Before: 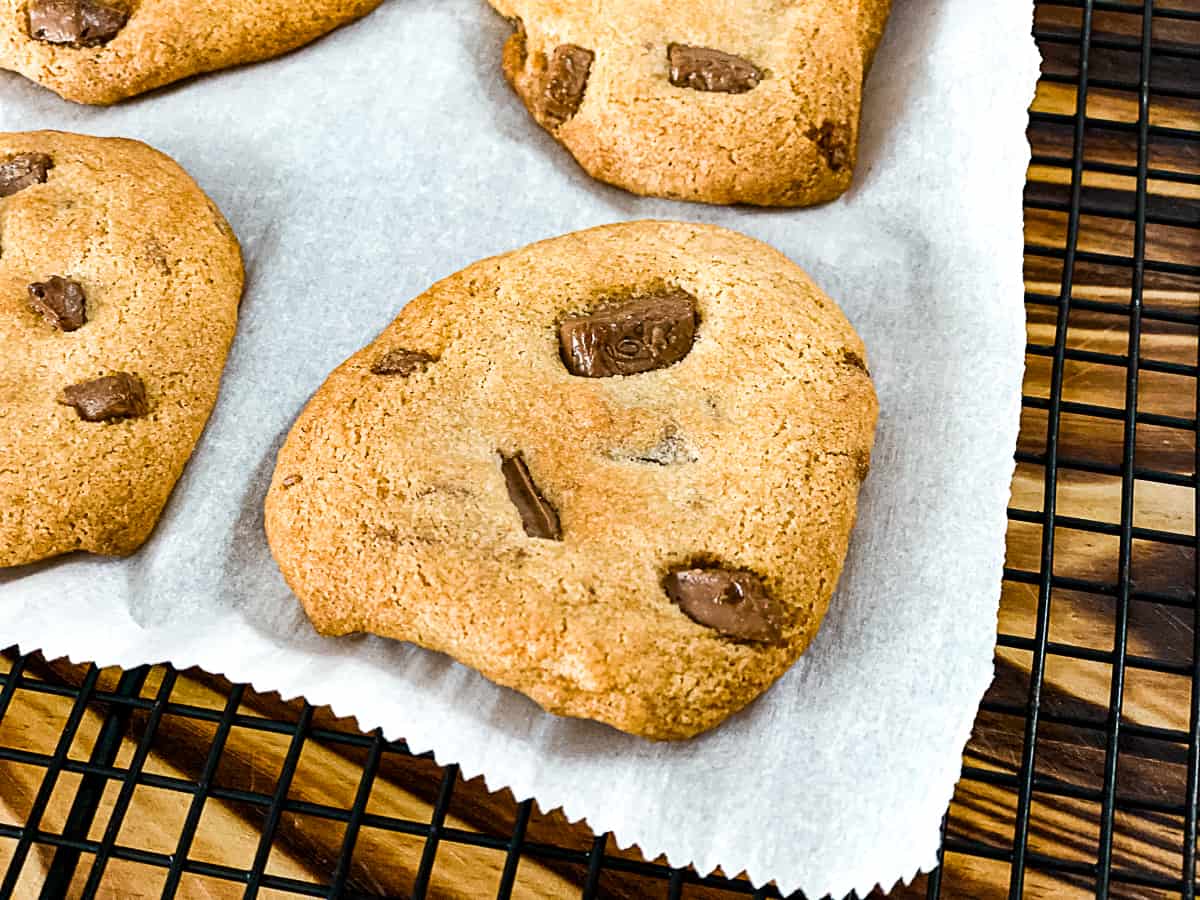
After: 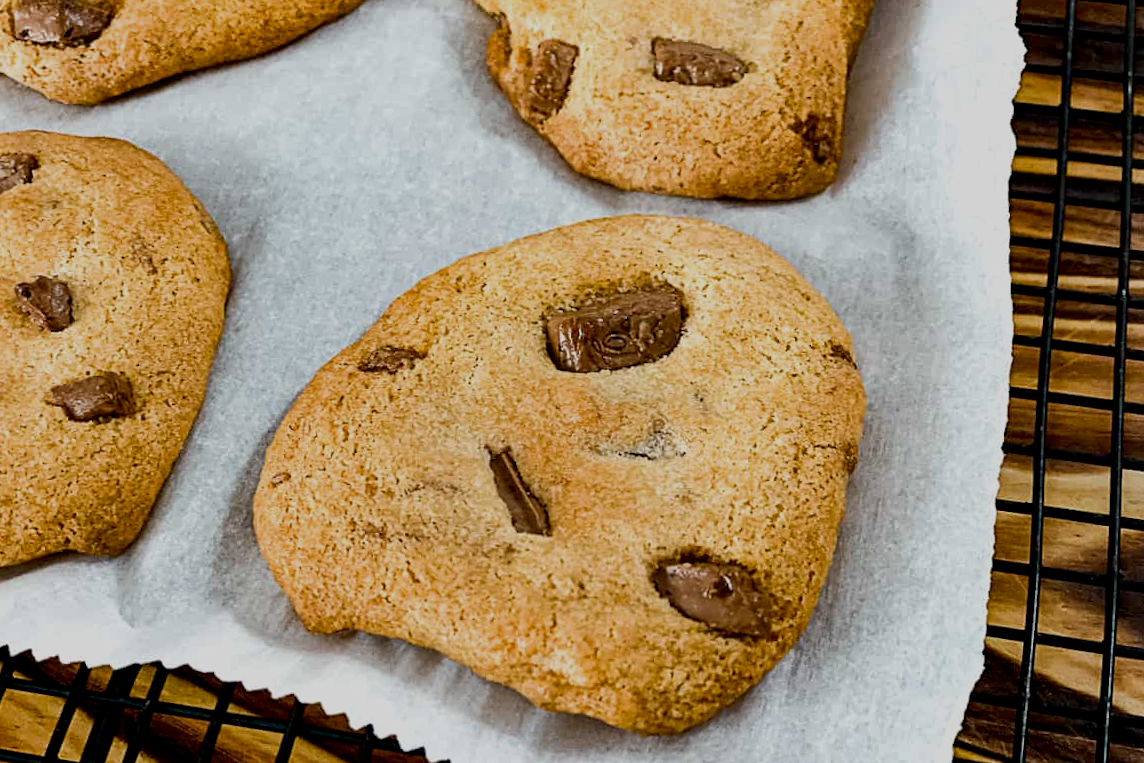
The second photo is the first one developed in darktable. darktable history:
crop and rotate: angle 0.544°, left 0.435%, right 2.947%, bottom 14.088%
exposure: black level correction 0.009, exposure -0.614 EV, compensate highlight preservation false
